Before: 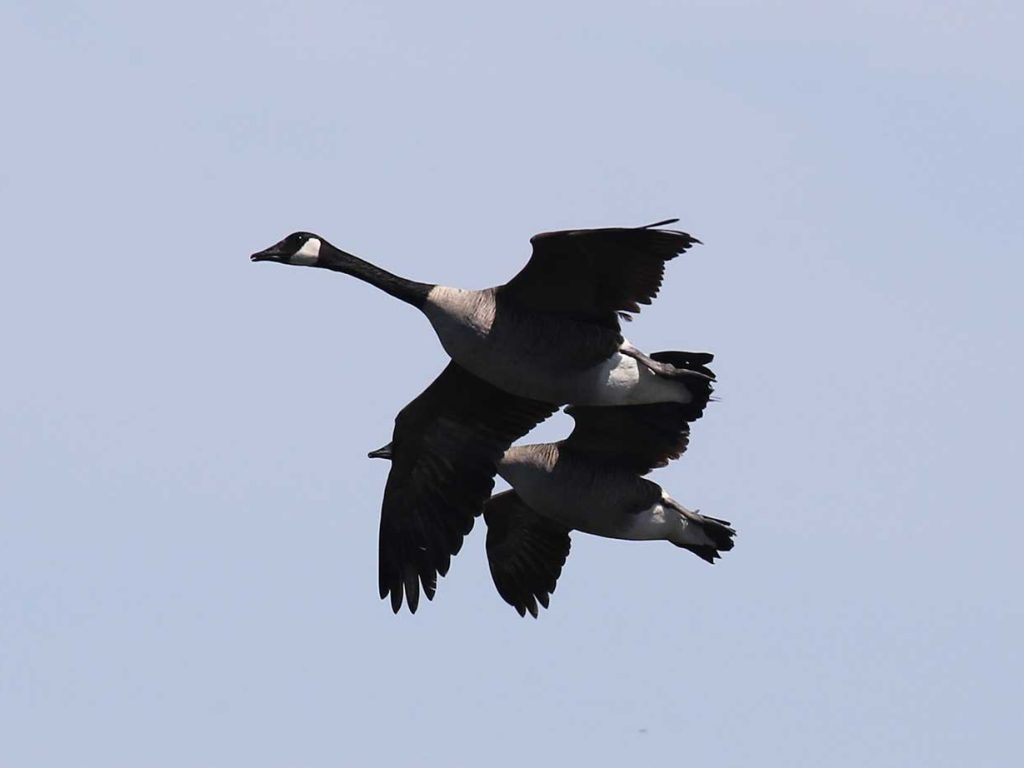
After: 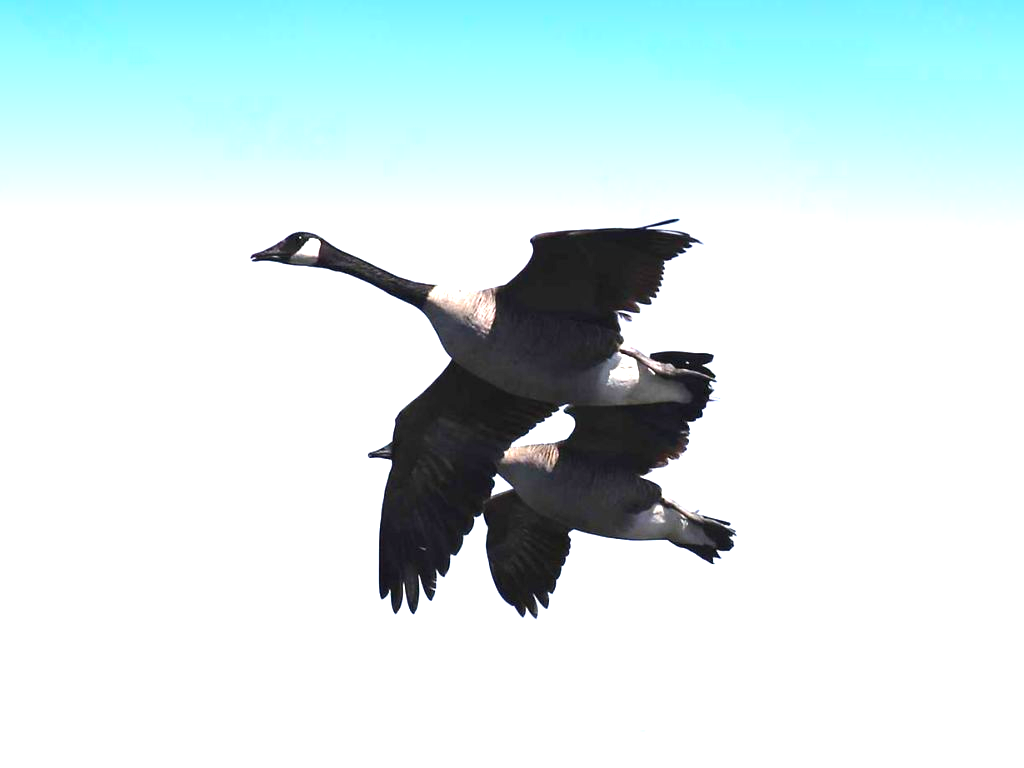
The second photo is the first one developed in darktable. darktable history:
exposure: black level correction 0, exposure 1.388 EV, compensate exposure bias true, compensate highlight preservation false
contrast brightness saturation: saturation 0.18
graduated density: density 2.02 EV, hardness 44%, rotation 0.374°, offset 8.21, hue 208.8°, saturation 97%
